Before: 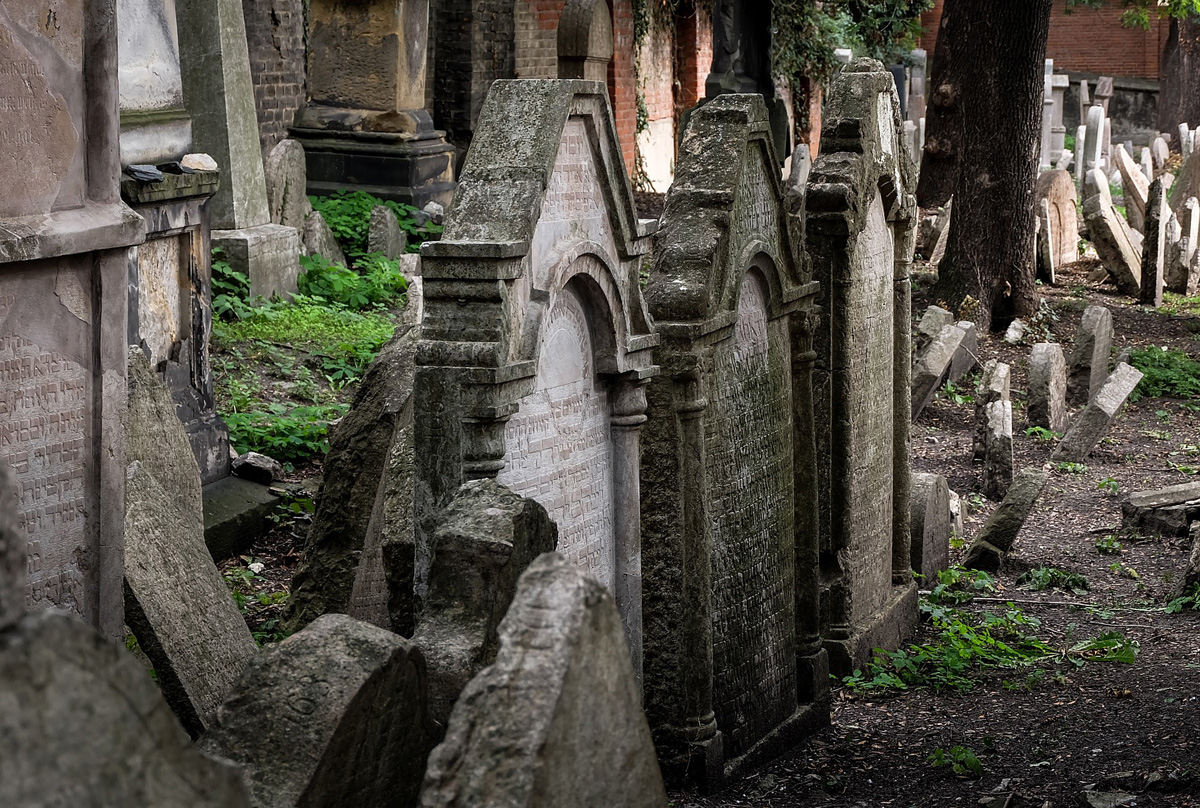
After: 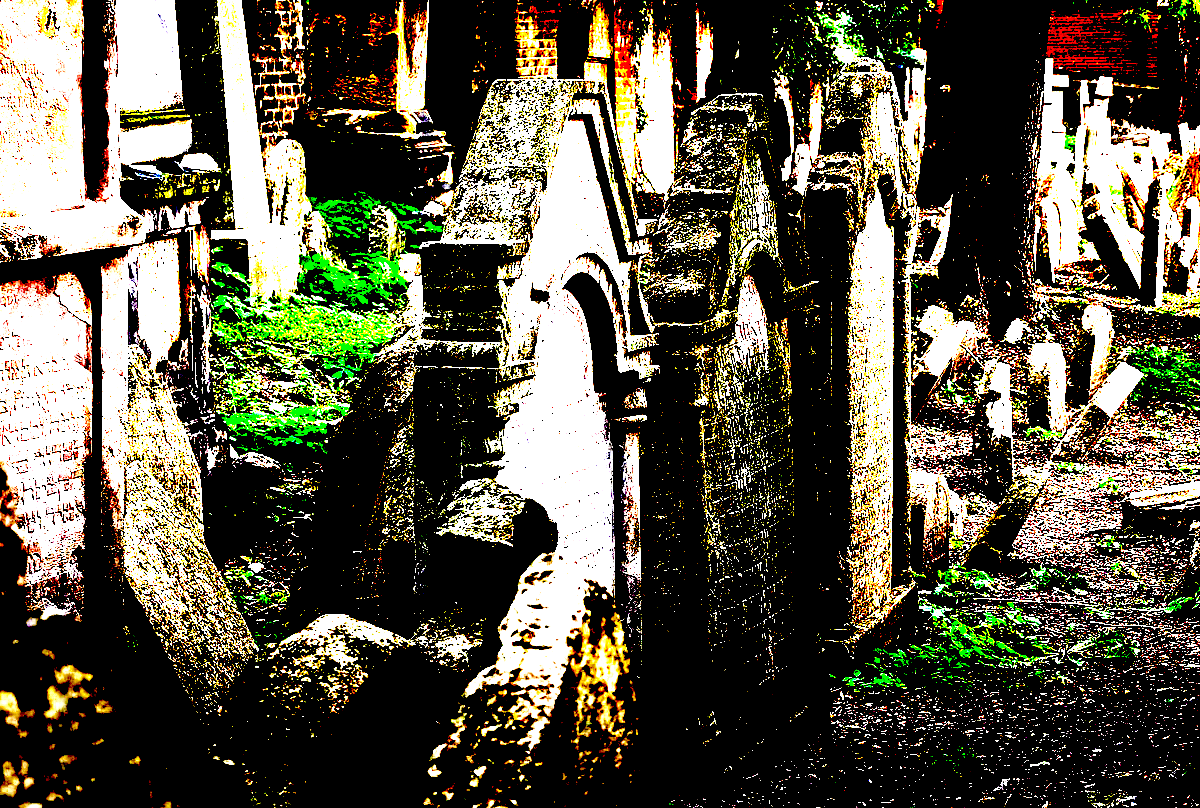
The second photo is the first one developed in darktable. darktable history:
white balance: emerald 1
rgb levels: mode RGB, independent channels, levels [[0, 0.5, 1], [0, 0.521, 1], [0, 0.536, 1]]
exposure: black level correction 0.1, exposure 3 EV, compensate highlight preservation false
